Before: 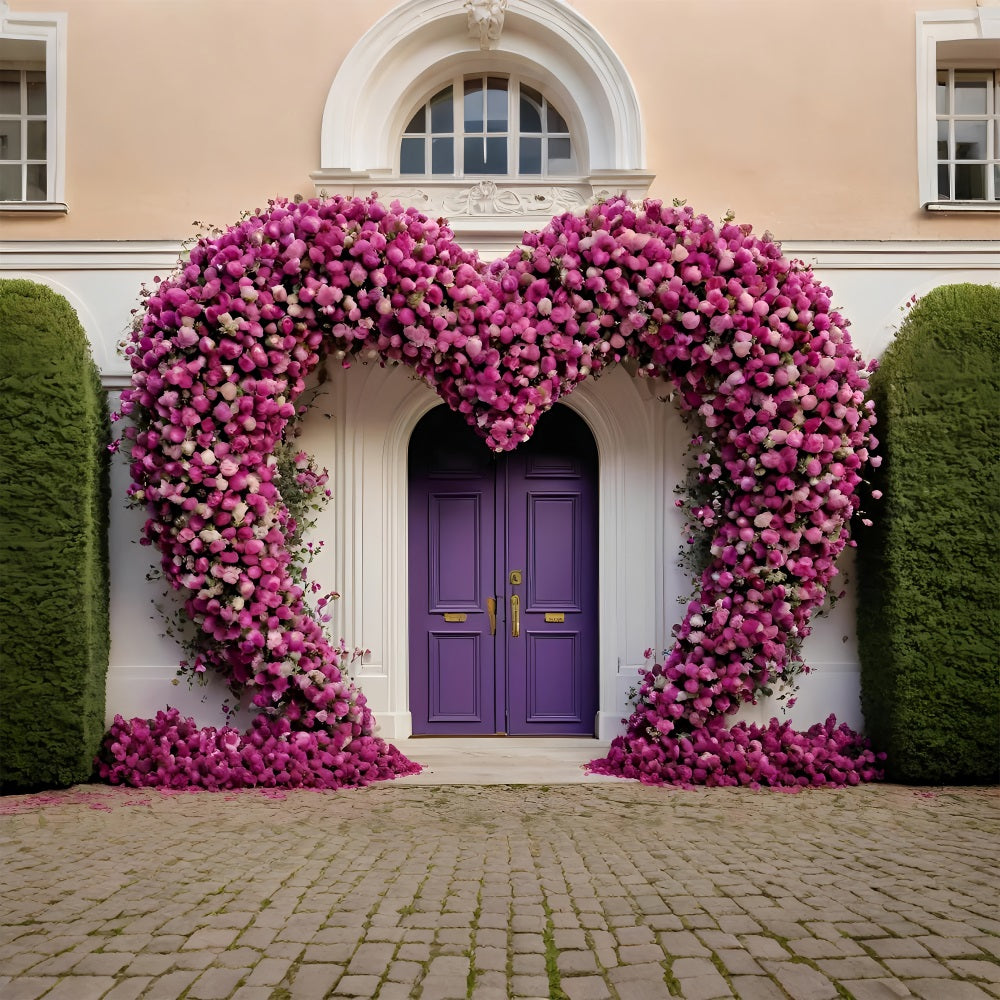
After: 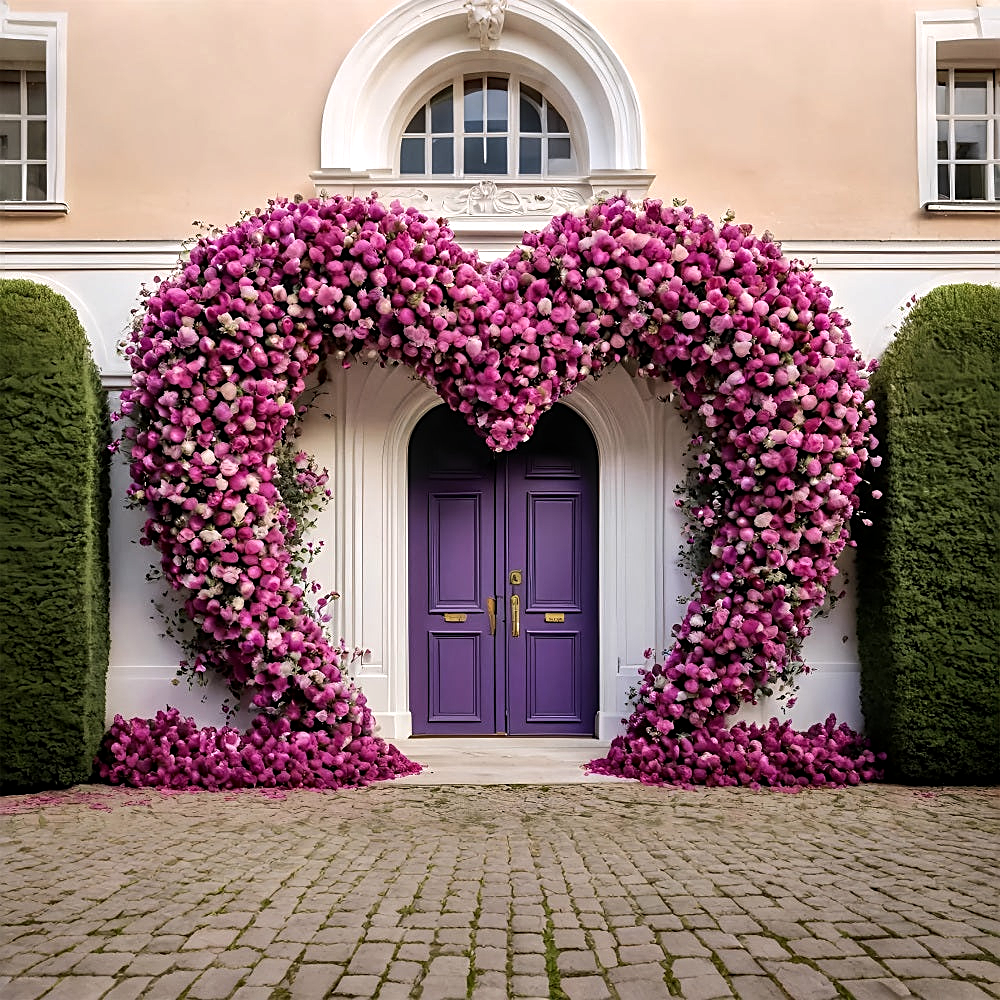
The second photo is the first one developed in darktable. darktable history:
sharpen: on, module defaults
white balance: red 1.004, blue 1.024
local contrast: on, module defaults
tone equalizer: -8 EV -0.417 EV, -7 EV -0.389 EV, -6 EV -0.333 EV, -5 EV -0.222 EV, -3 EV 0.222 EV, -2 EV 0.333 EV, -1 EV 0.389 EV, +0 EV 0.417 EV, edges refinement/feathering 500, mask exposure compensation -1.57 EV, preserve details no
